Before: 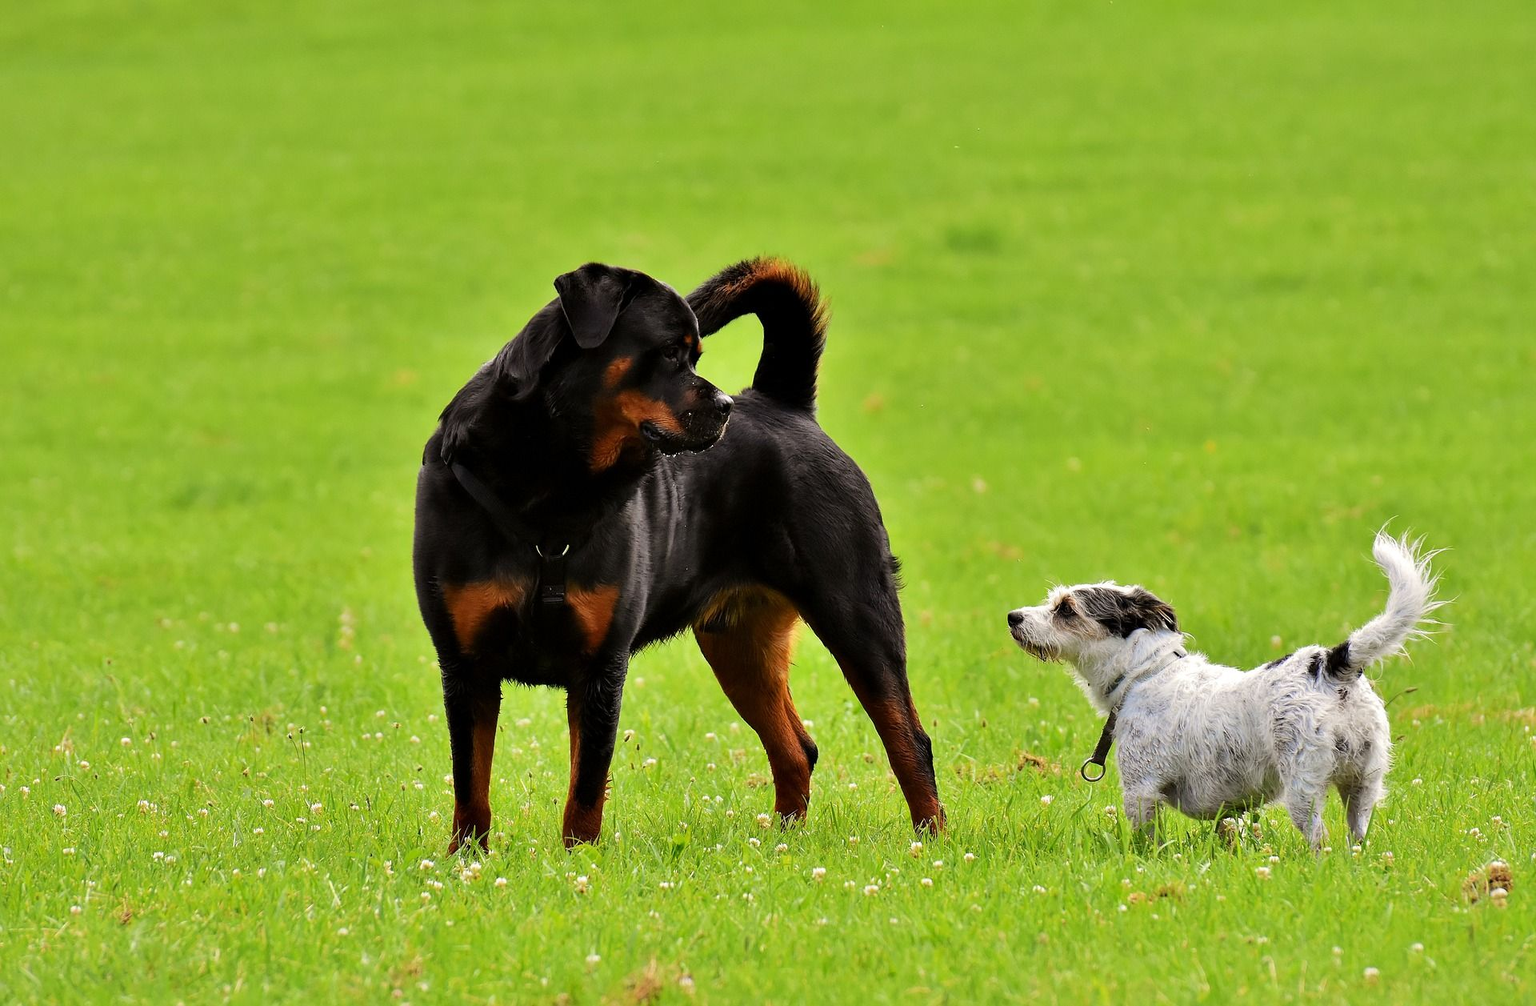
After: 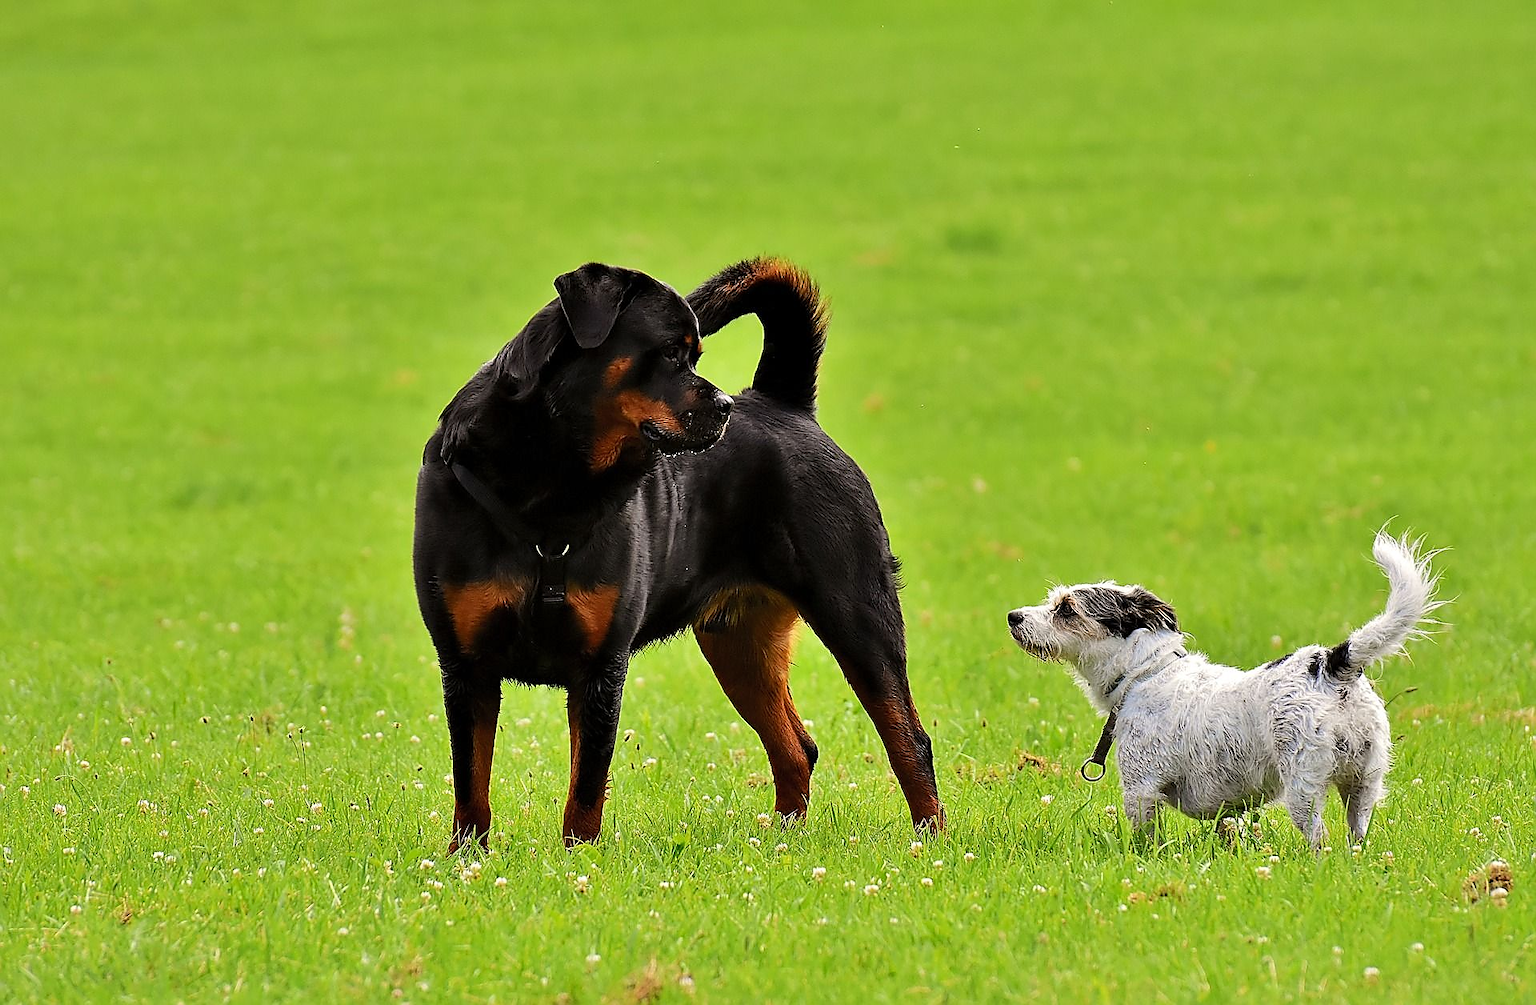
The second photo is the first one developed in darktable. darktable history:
fill light: on, module defaults
sharpen: radius 1.4, amount 1.25, threshold 0.7
